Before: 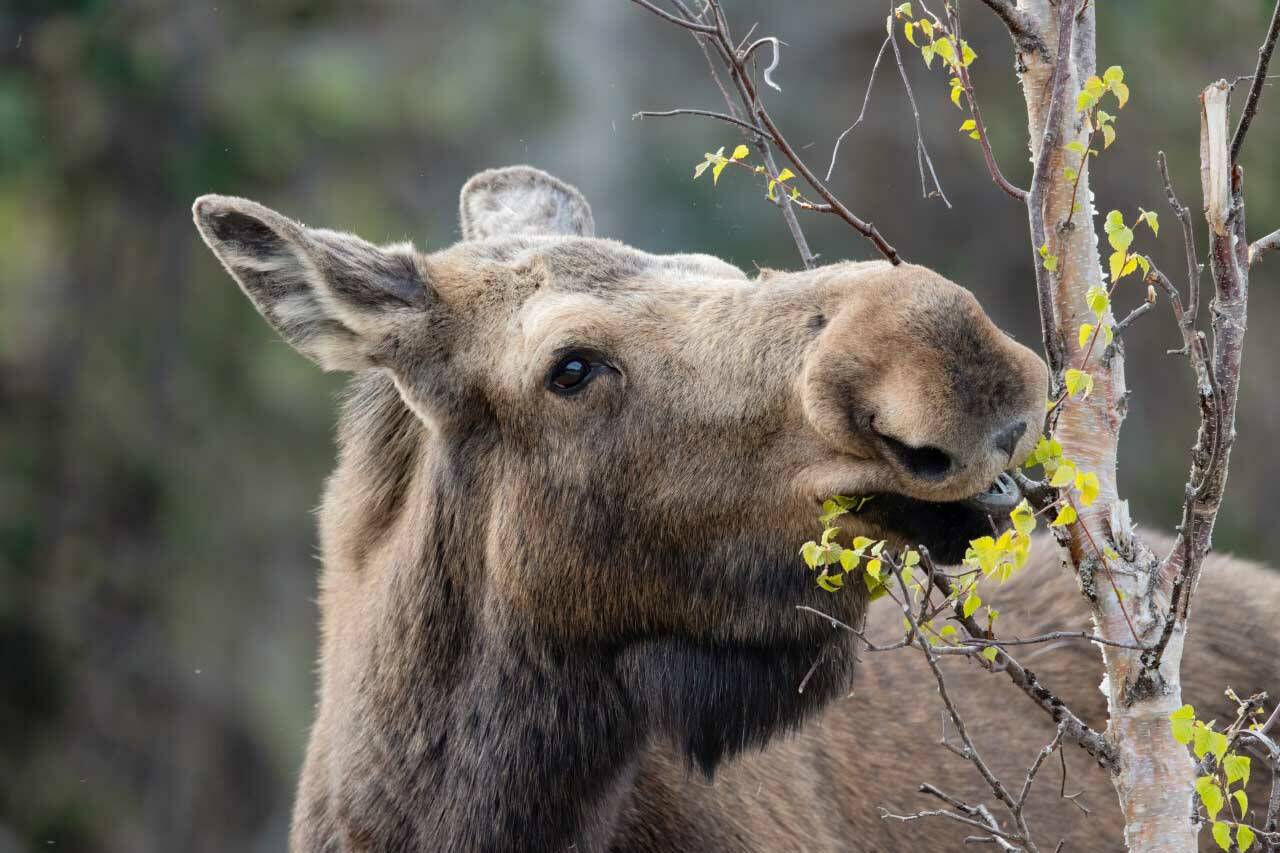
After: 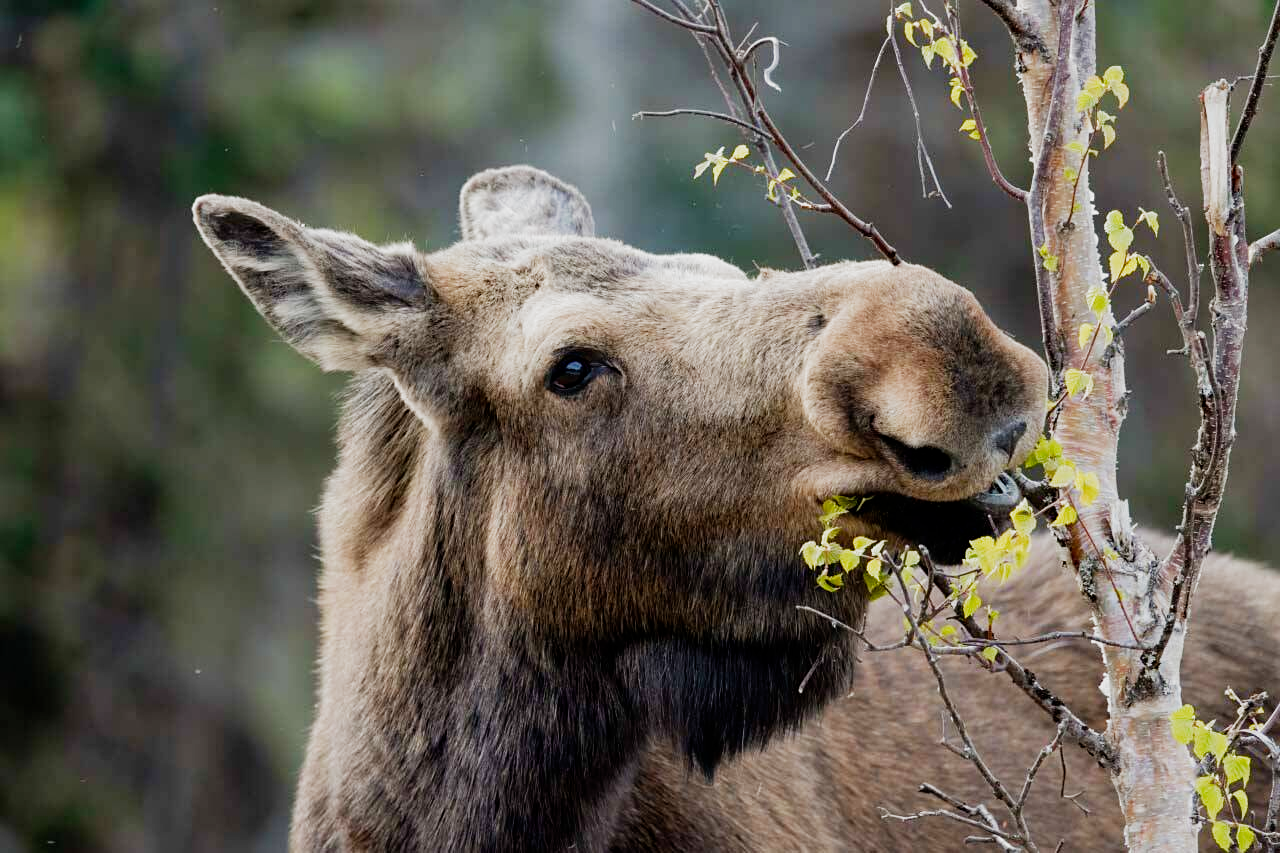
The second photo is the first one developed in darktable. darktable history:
sharpen: amount 0.205
filmic rgb: middle gray luminance 21.5%, black relative exposure -14.03 EV, white relative exposure 2.96 EV, threshold 2.96 EV, target black luminance 0%, hardness 8.9, latitude 60.43%, contrast 1.212, highlights saturation mix 6.46%, shadows ↔ highlights balance 41.52%, preserve chrominance no, color science v5 (2021), contrast in shadows safe, contrast in highlights safe, enable highlight reconstruction true
